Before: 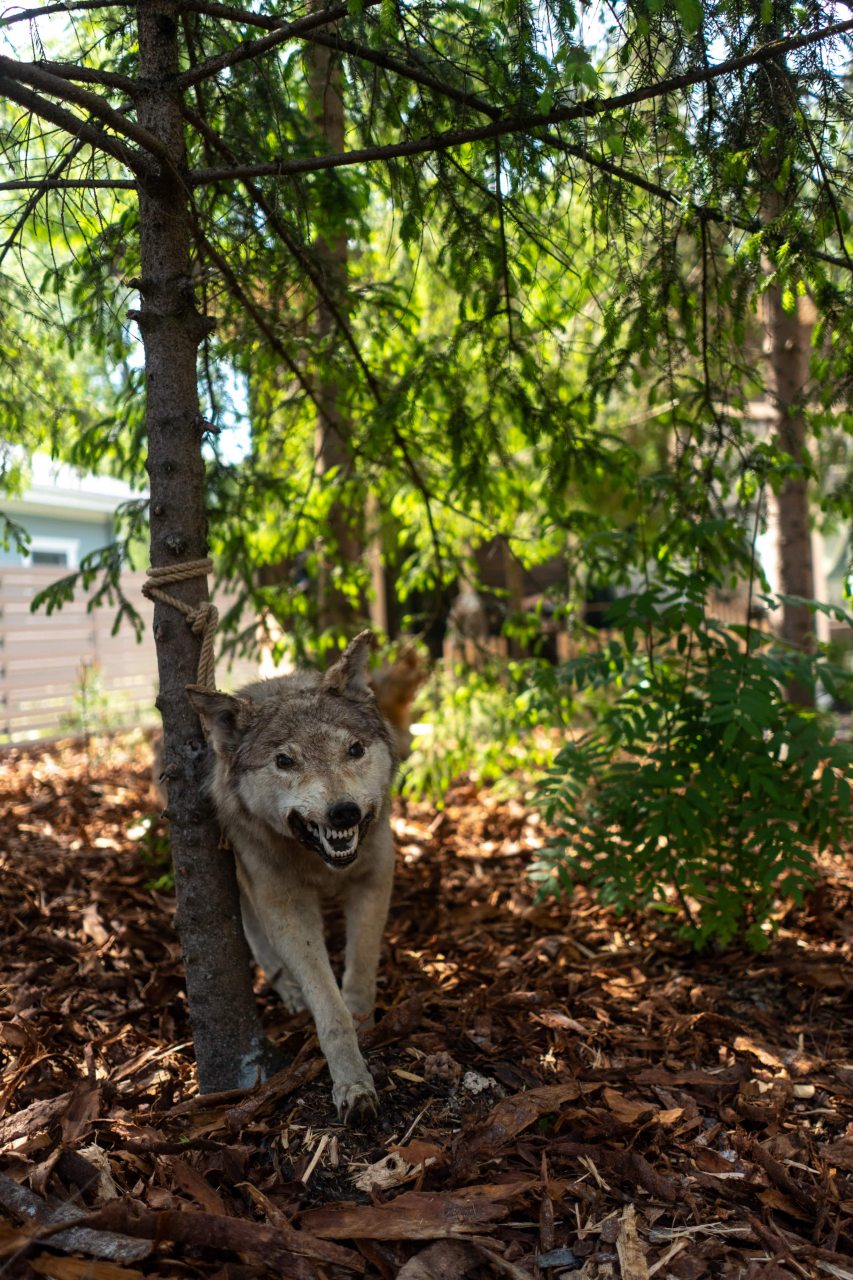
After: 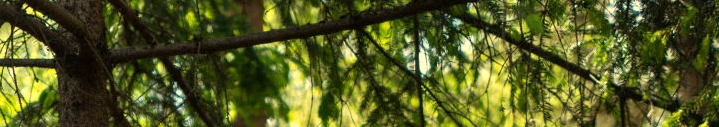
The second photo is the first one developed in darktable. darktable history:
crop and rotate: left 9.644%, top 9.491%, right 6.021%, bottom 80.509%
white balance: red 1.08, blue 0.791
